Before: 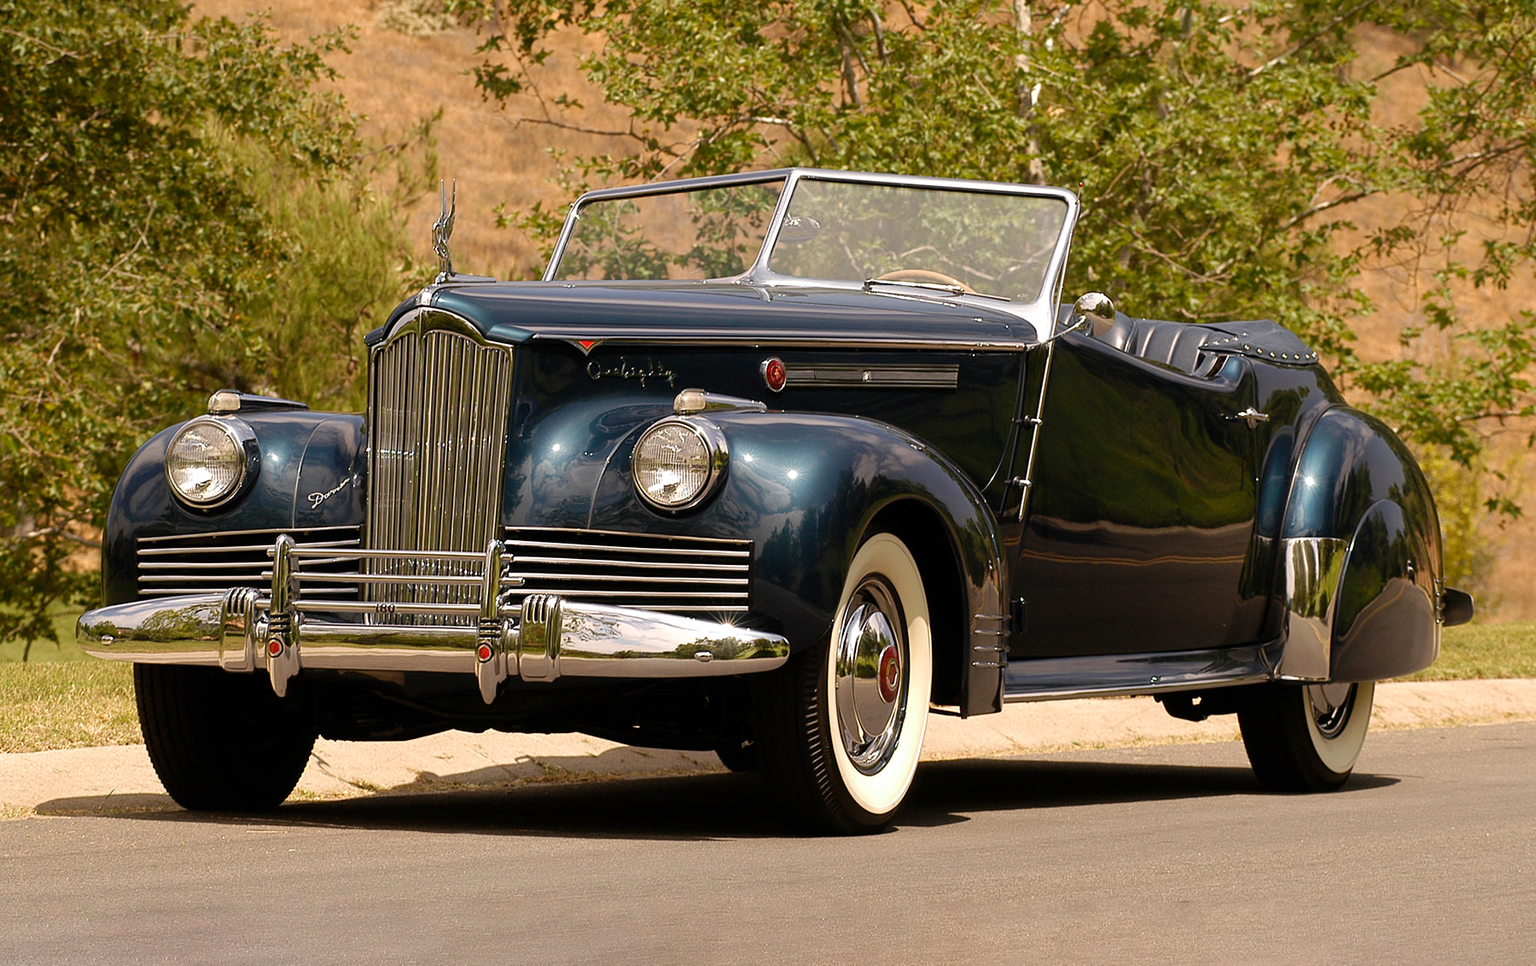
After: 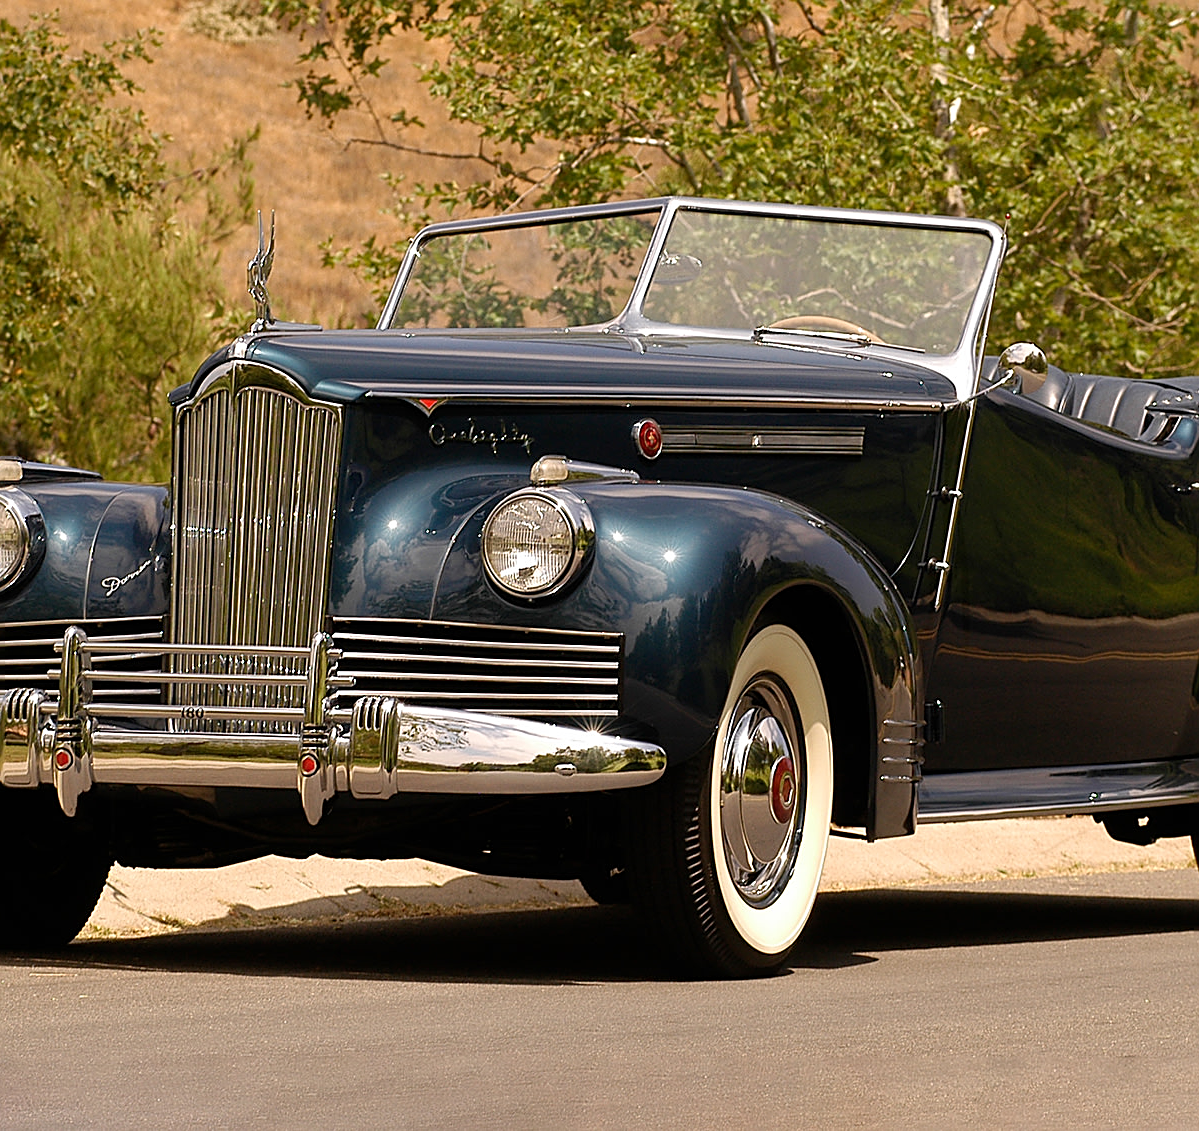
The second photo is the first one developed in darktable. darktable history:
sharpen: on, module defaults
crop and rotate: left 14.436%, right 18.898%
white balance: red 1, blue 1
